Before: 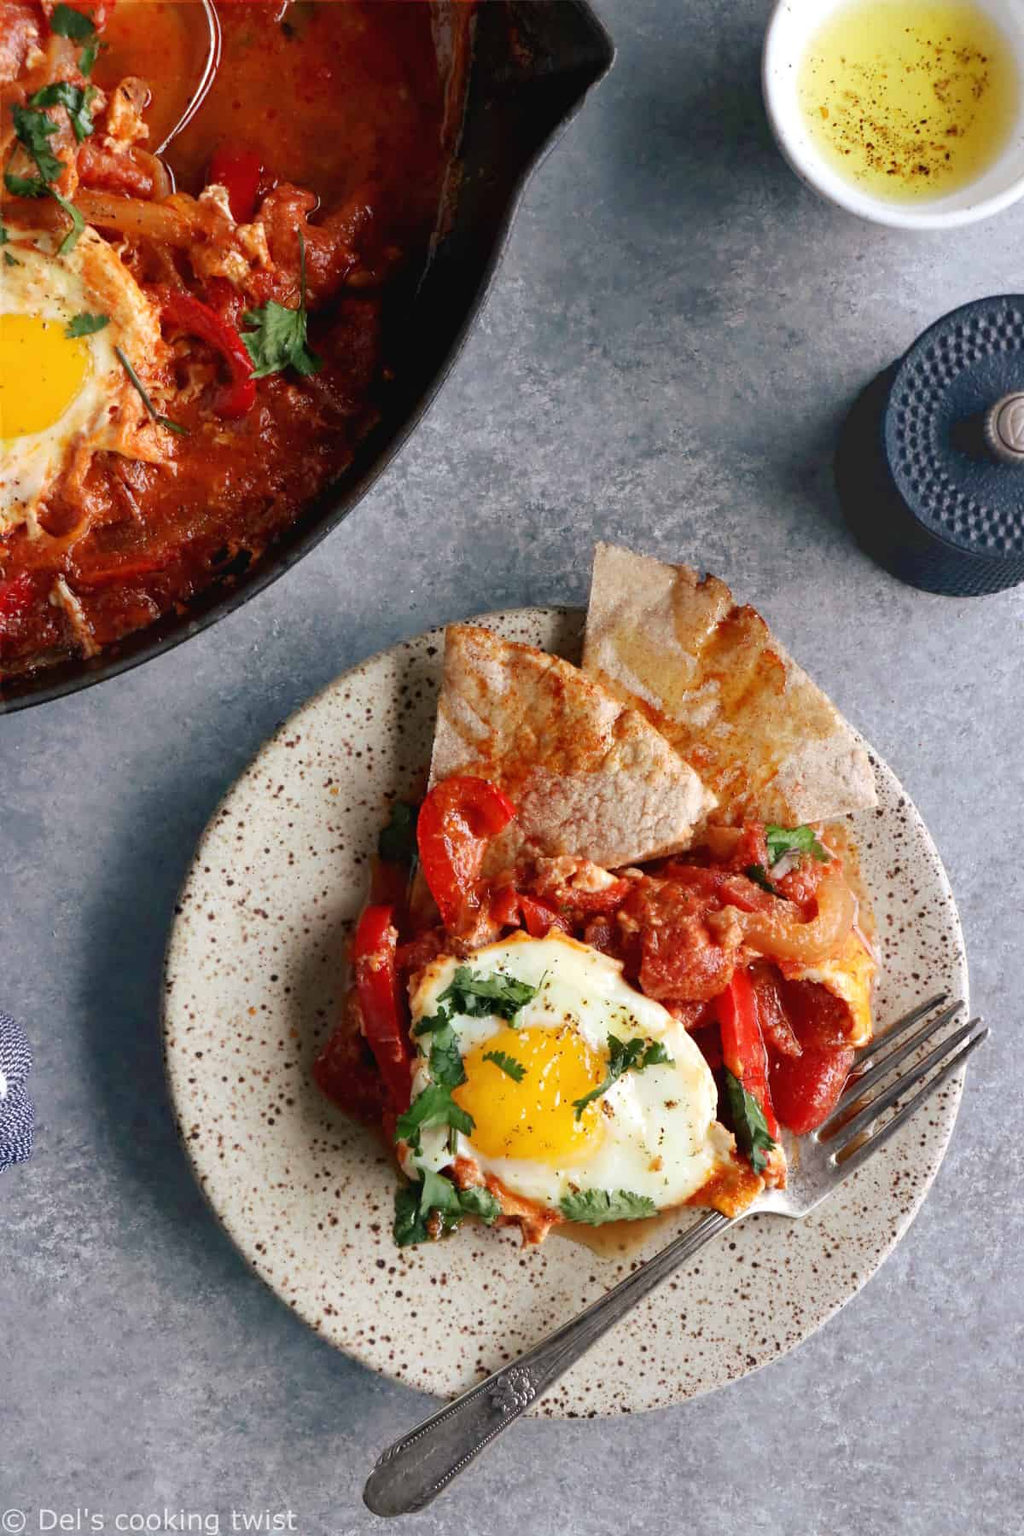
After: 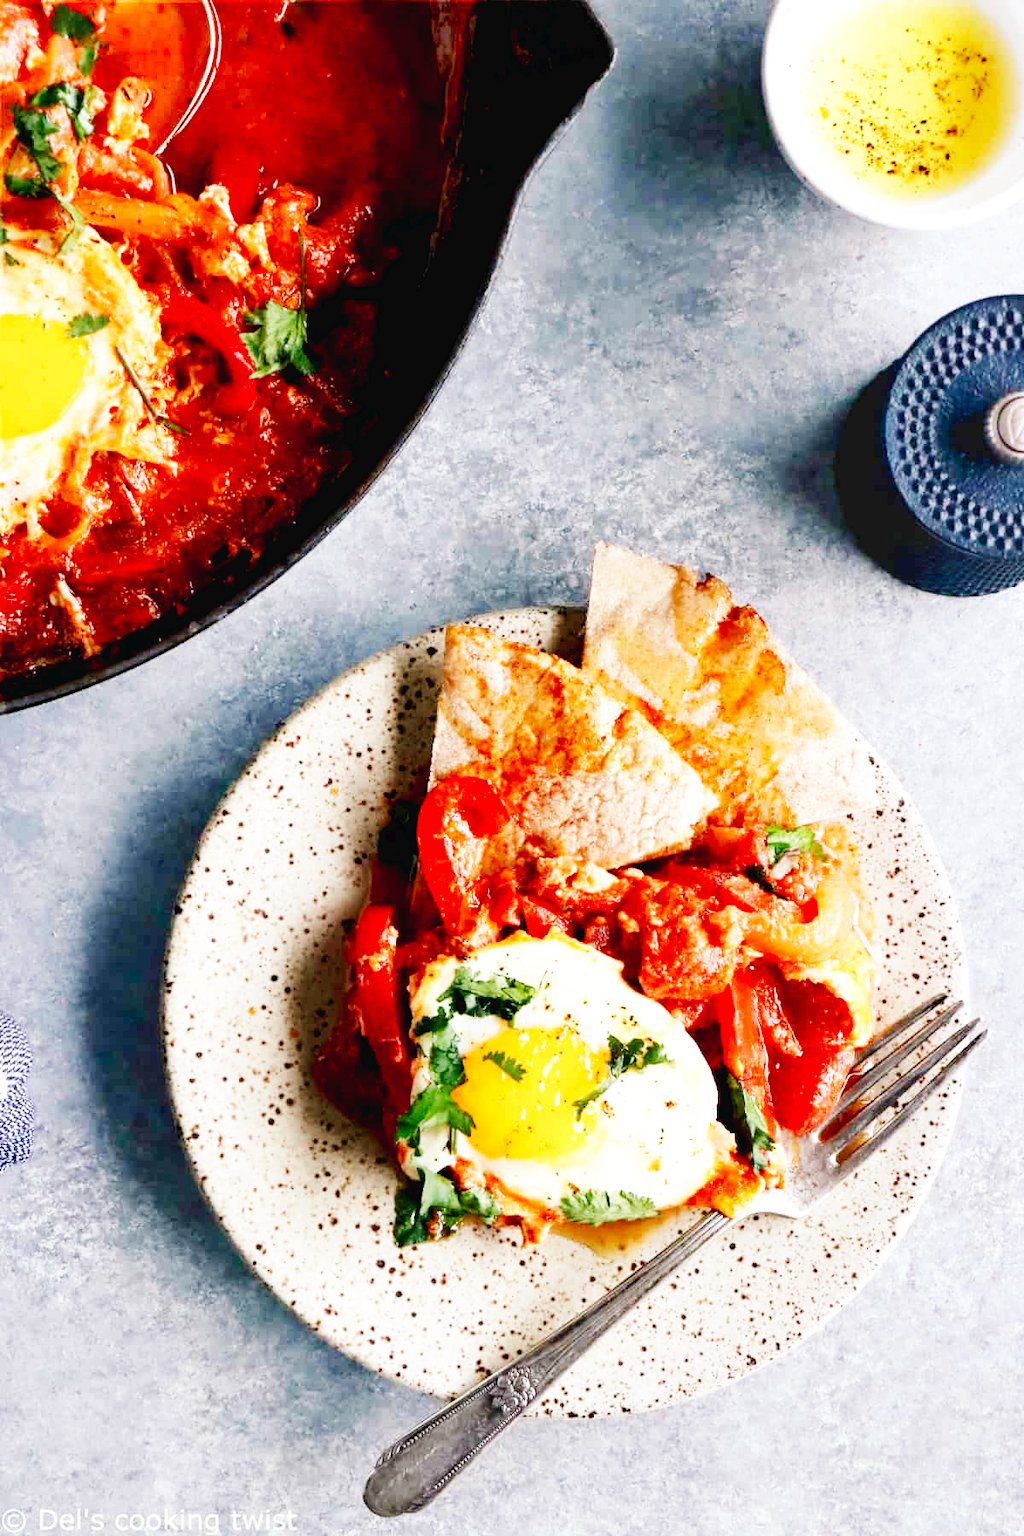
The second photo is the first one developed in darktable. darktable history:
exposure: black level correction 0.007, exposure 0.093 EV, compensate highlight preservation false
base curve: curves: ch0 [(0, 0.003) (0.001, 0.002) (0.006, 0.004) (0.02, 0.022) (0.048, 0.086) (0.094, 0.234) (0.162, 0.431) (0.258, 0.629) (0.385, 0.8) (0.548, 0.918) (0.751, 0.988) (1, 1)], preserve colors none
